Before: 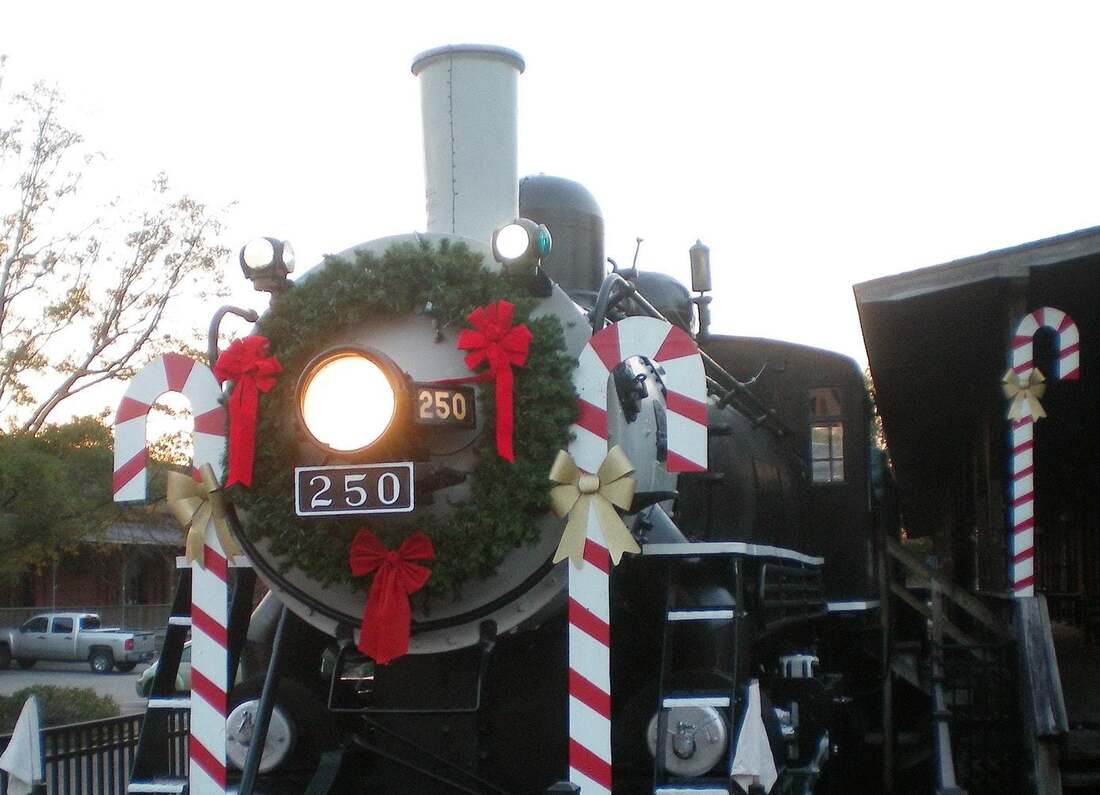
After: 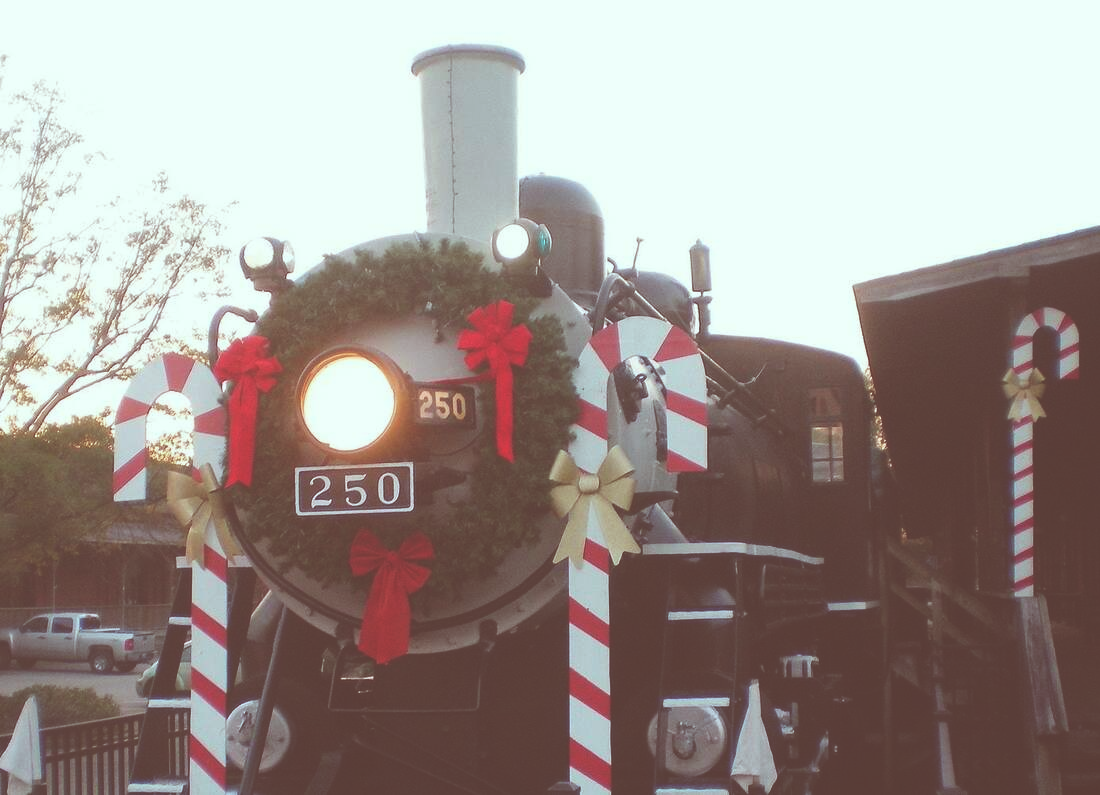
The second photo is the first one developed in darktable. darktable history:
color correction: highlights a* -6.97, highlights b* -0.177, shadows a* 20.37, shadows b* 11.88
exposure: black level correction -0.061, exposure -0.049 EV, compensate highlight preservation false
